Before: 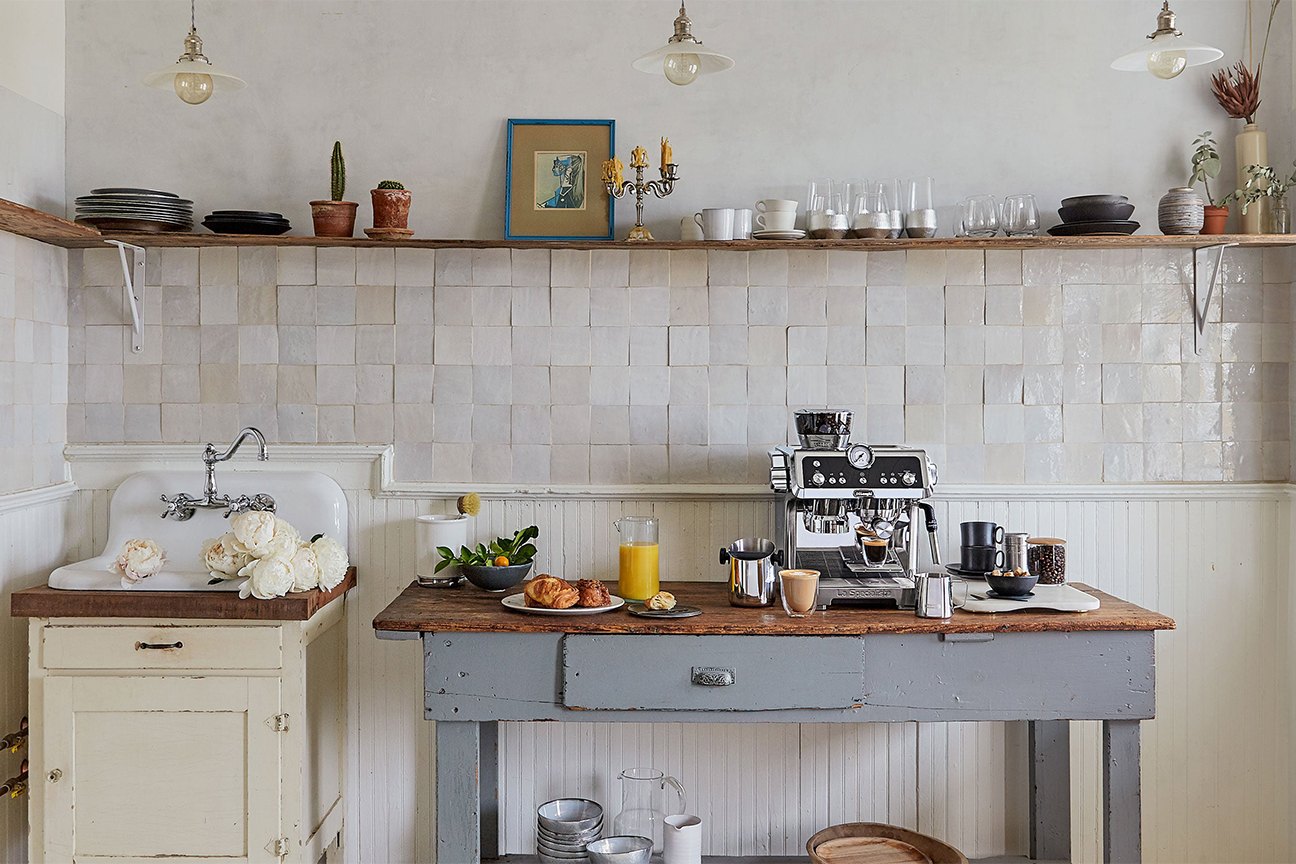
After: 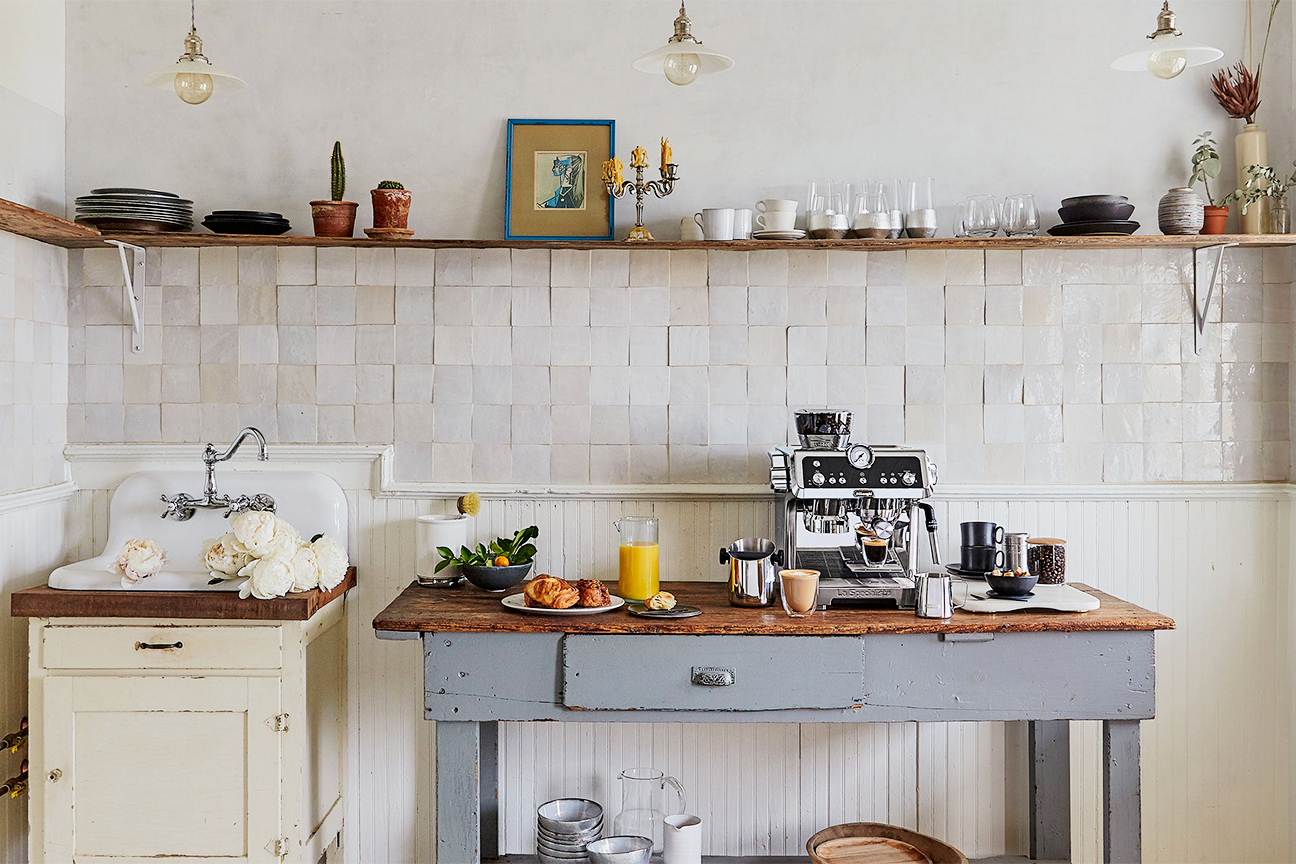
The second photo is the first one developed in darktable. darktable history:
tone curve: curves: ch0 [(0, 0) (0.071, 0.047) (0.266, 0.26) (0.491, 0.552) (0.753, 0.818) (1, 0.983)]; ch1 [(0, 0) (0.346, 0.307) (0.408, 0.369) (0.463, 0.443) (0.482, 0.493) (0.502, 0.5) (0.517, 0.518) (0.546, 0.576) (0.588, 0.643) (0.651, 0.709) (1, 1)]; ch2 [(0, 0) (0.346, 0.34) (0.434, 0.46) (0.485, 0.494) (0.5, 0.494) (0.517, 0.503) (0.535, 0.545) (0.583, 0.624) (0.625, 0.678) (1, 1)], preserve colors none
